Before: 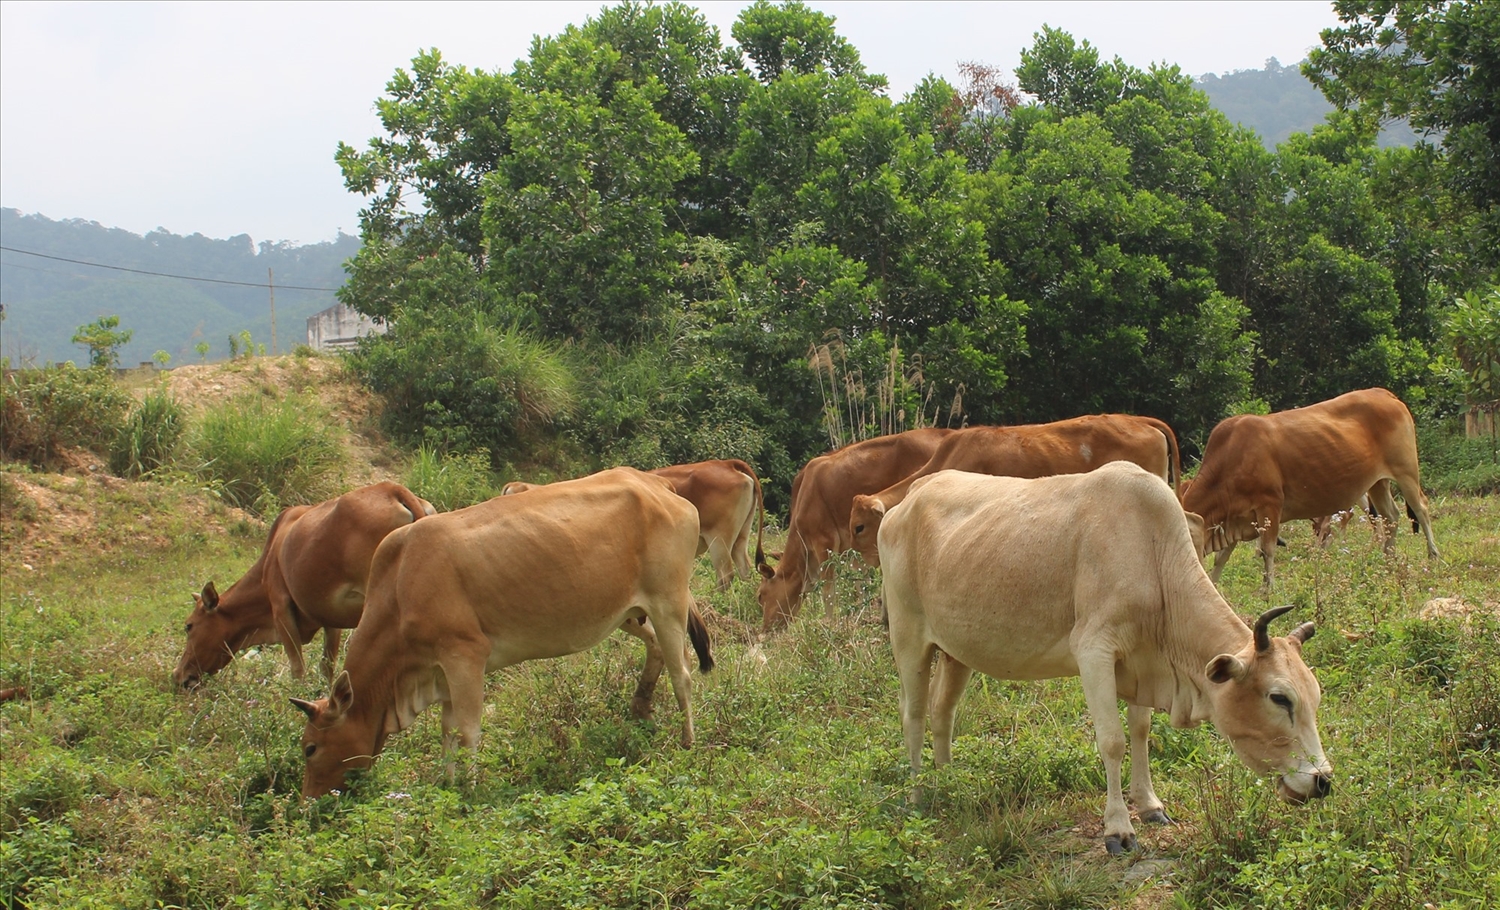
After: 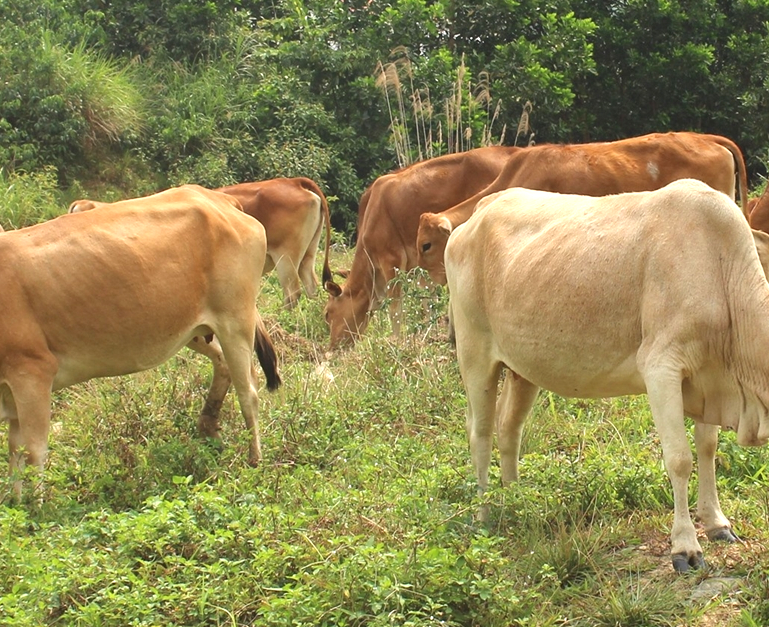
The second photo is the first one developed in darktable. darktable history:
crop and rotate: left 28.889%, top 31.04%, right 19.839%
exposure: exposure 0.75 EV, compensate highlight preservation false
